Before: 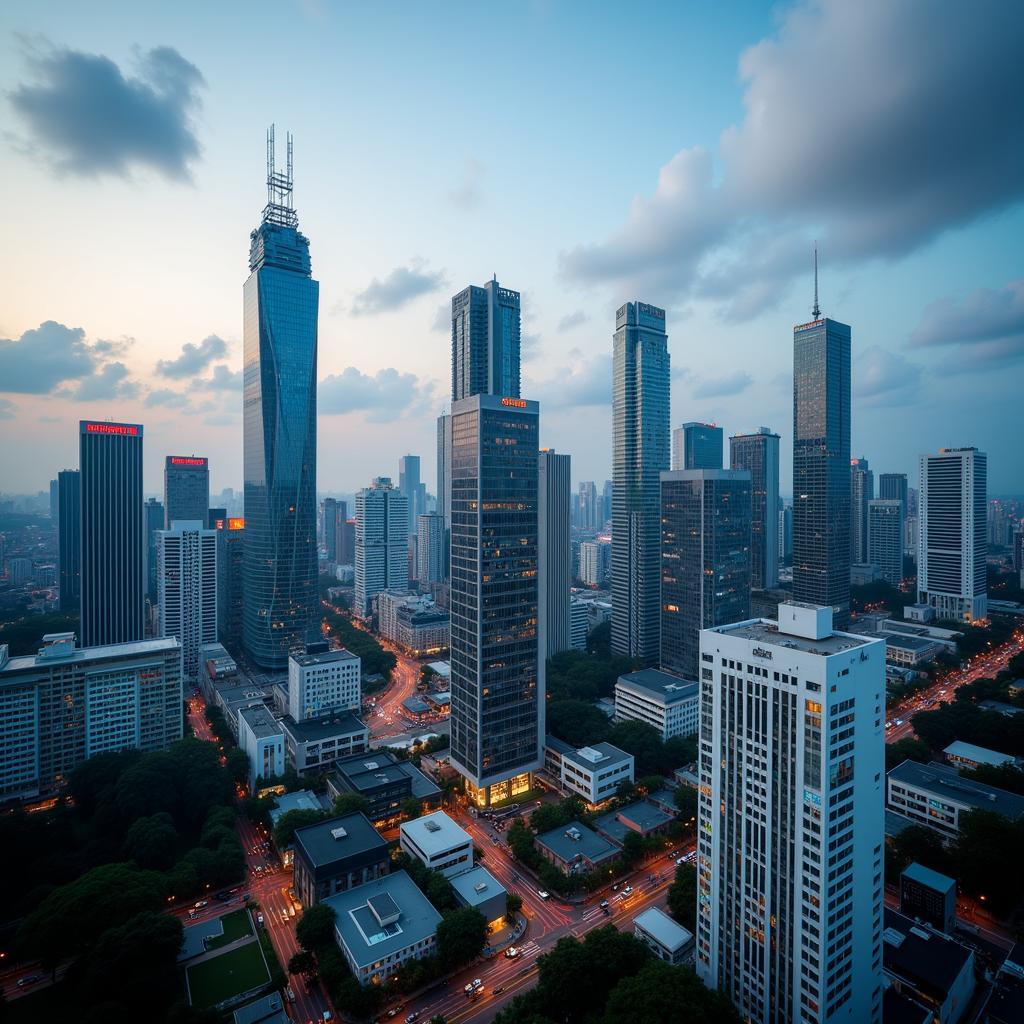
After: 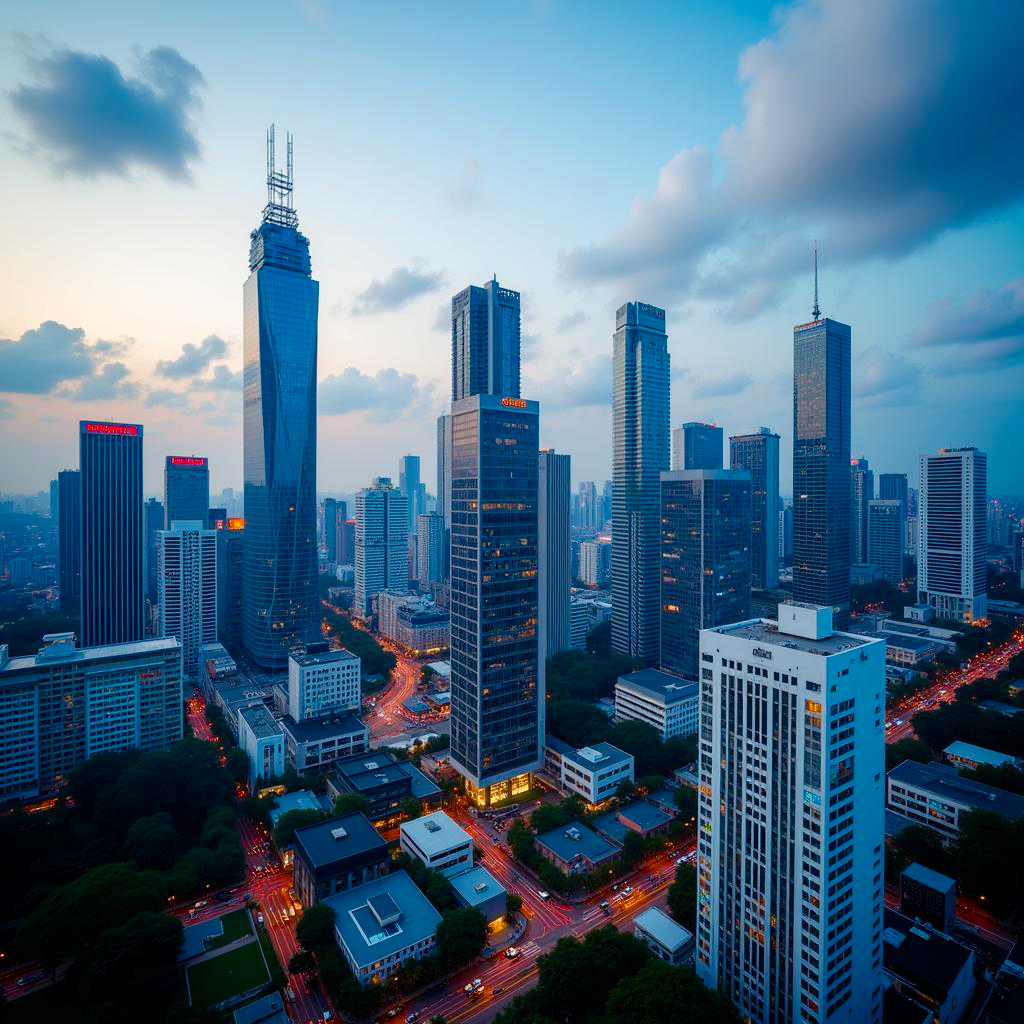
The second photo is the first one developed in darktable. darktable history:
color balance rgb: shadows lift › chroma 3.335%, shadows lift › hue 281.18°, linear chroma grading › global chroma 8.456%, perceptual saturation grading › global saturation 20%, perceptual saturation grading › highlights -24.811%, perceptual saturation grading › shadows 49.869%
